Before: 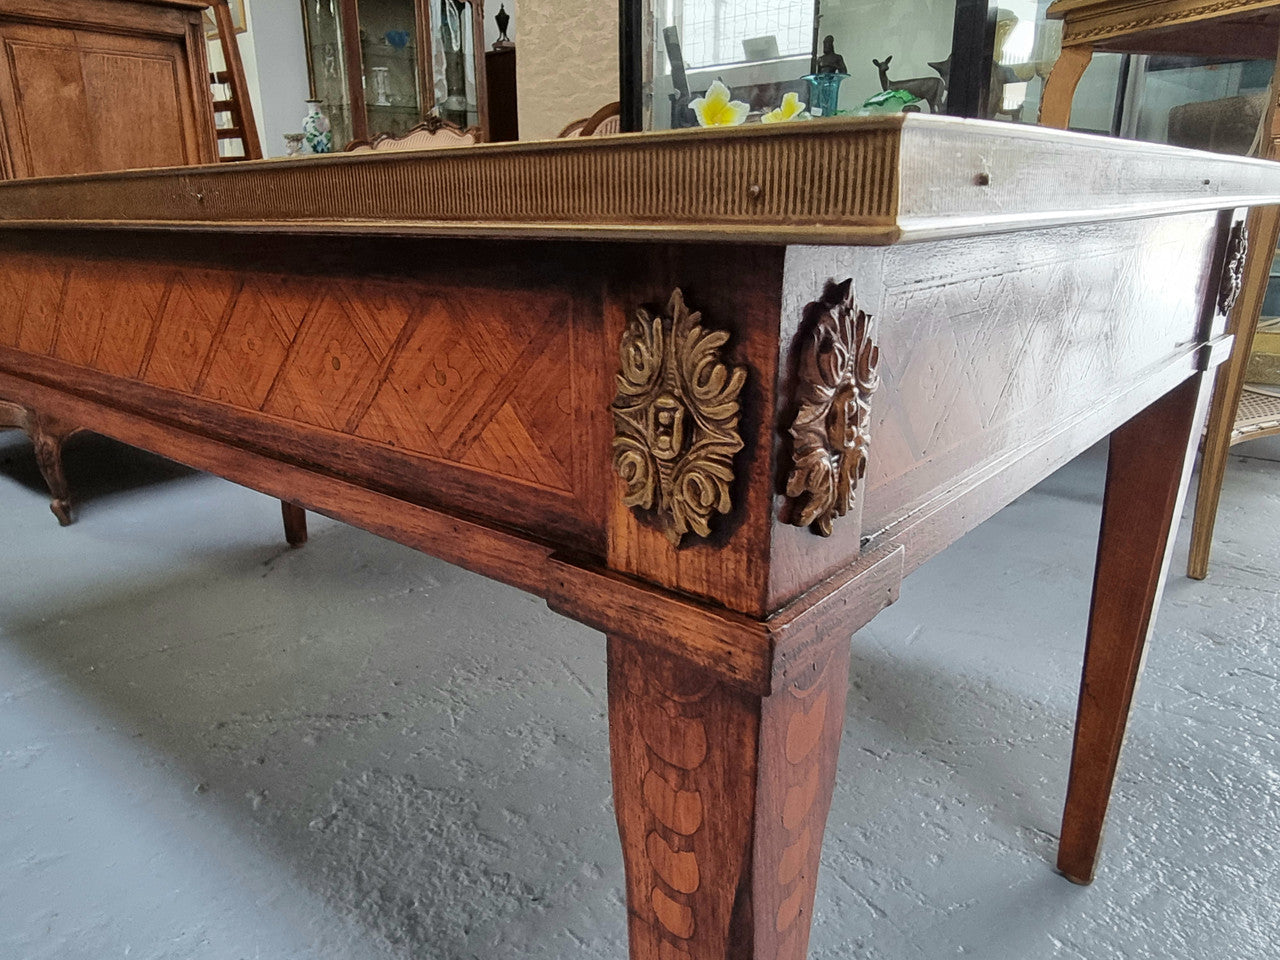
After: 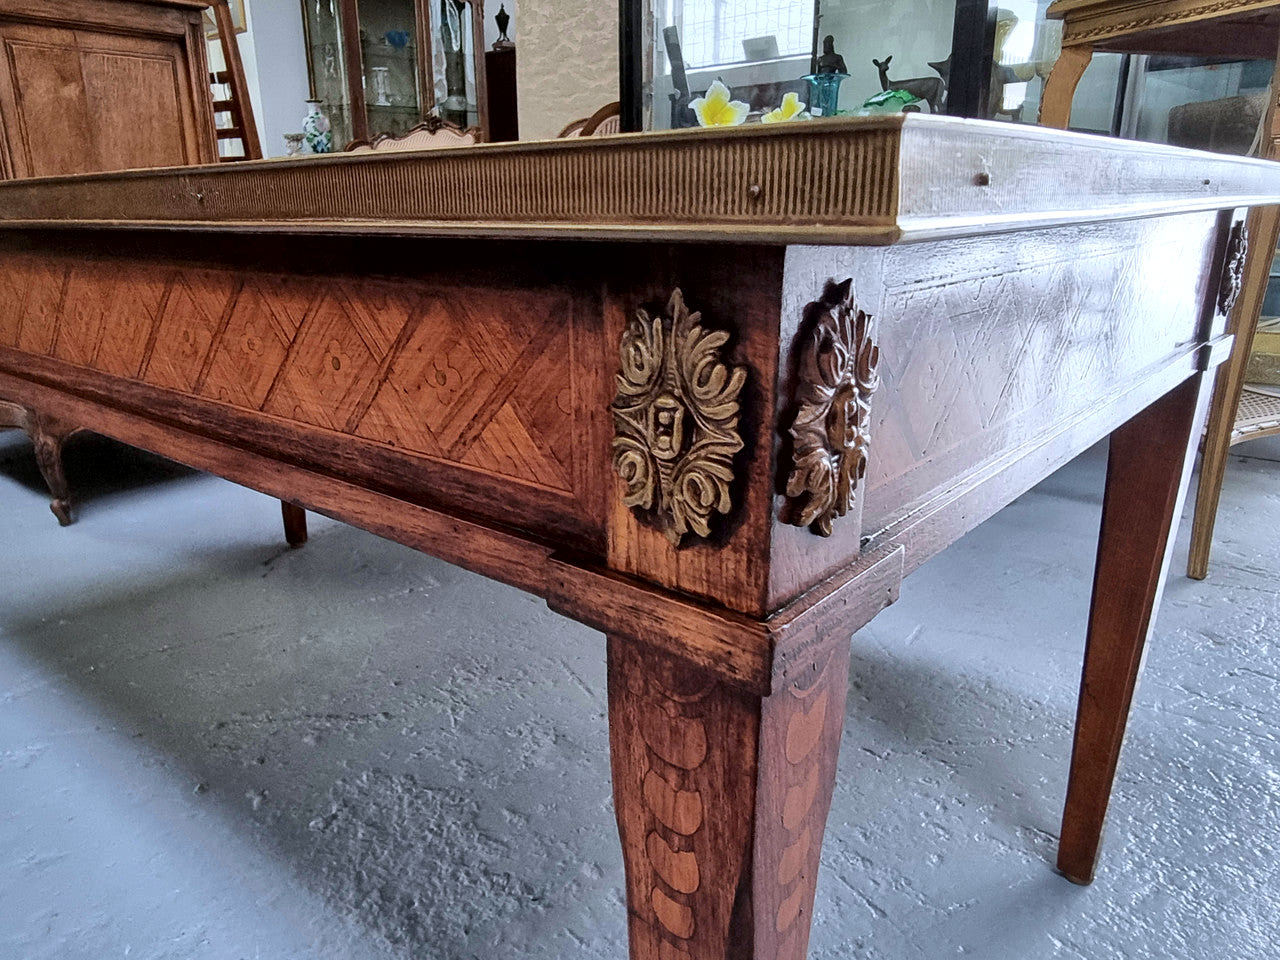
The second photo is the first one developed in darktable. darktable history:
white balance: red 0.976, blue 1.04
color calibration: illuminant as shot in camera, x 0.358, y 0.373, temperature 4628.91 K
local contrast: mode bilateral grid, contrast 20, coarseness 50, detail 161%, midtone range 0.2
